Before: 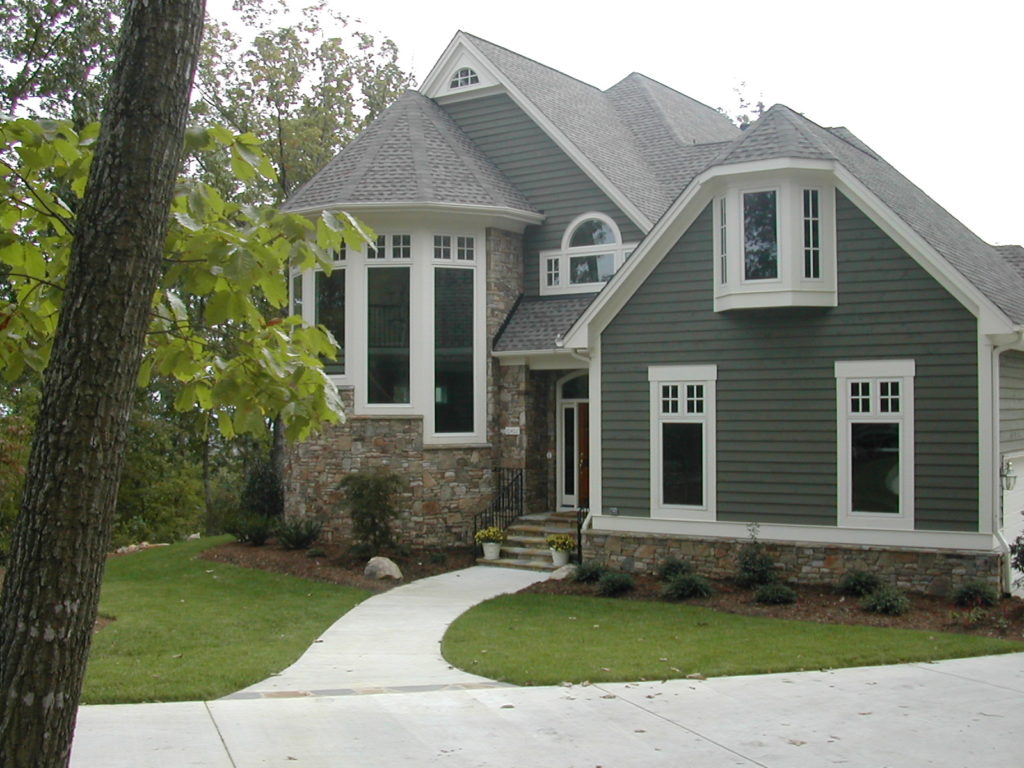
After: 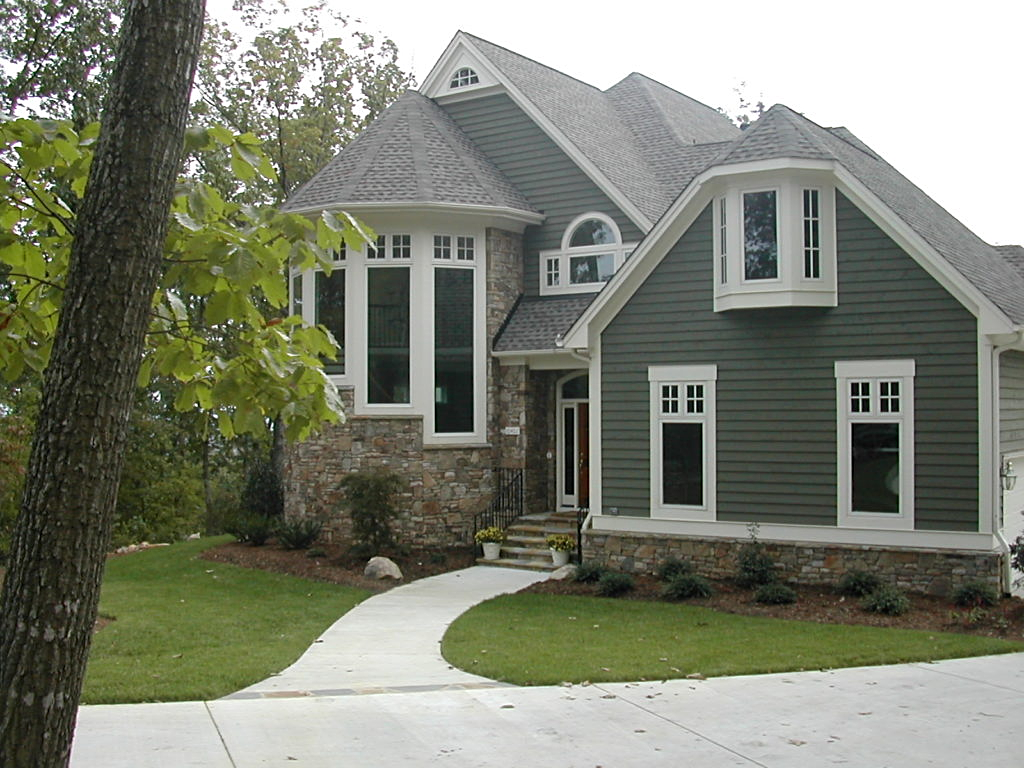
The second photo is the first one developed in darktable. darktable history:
sharpen: radius 2.204, amount 0.384, threshold 0.156
